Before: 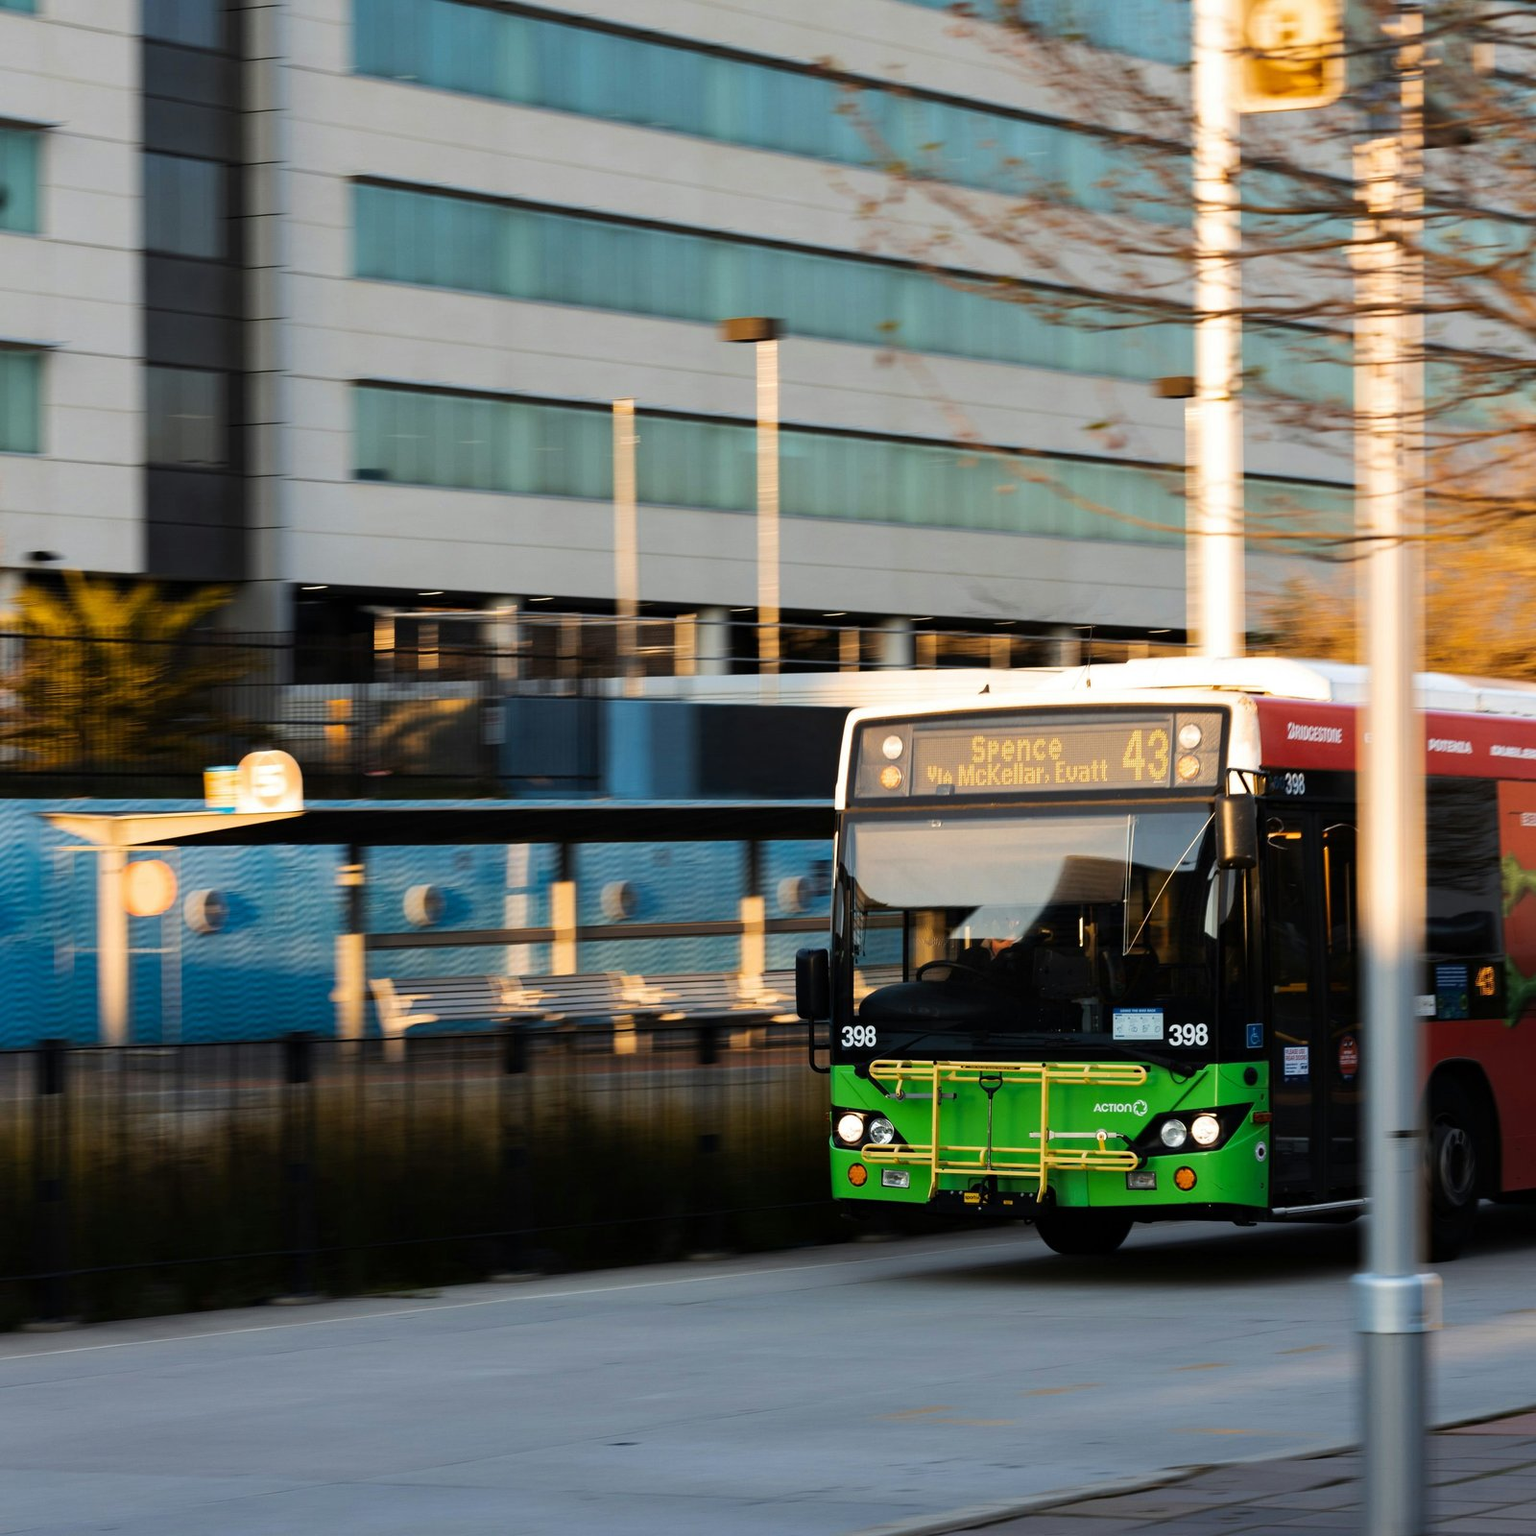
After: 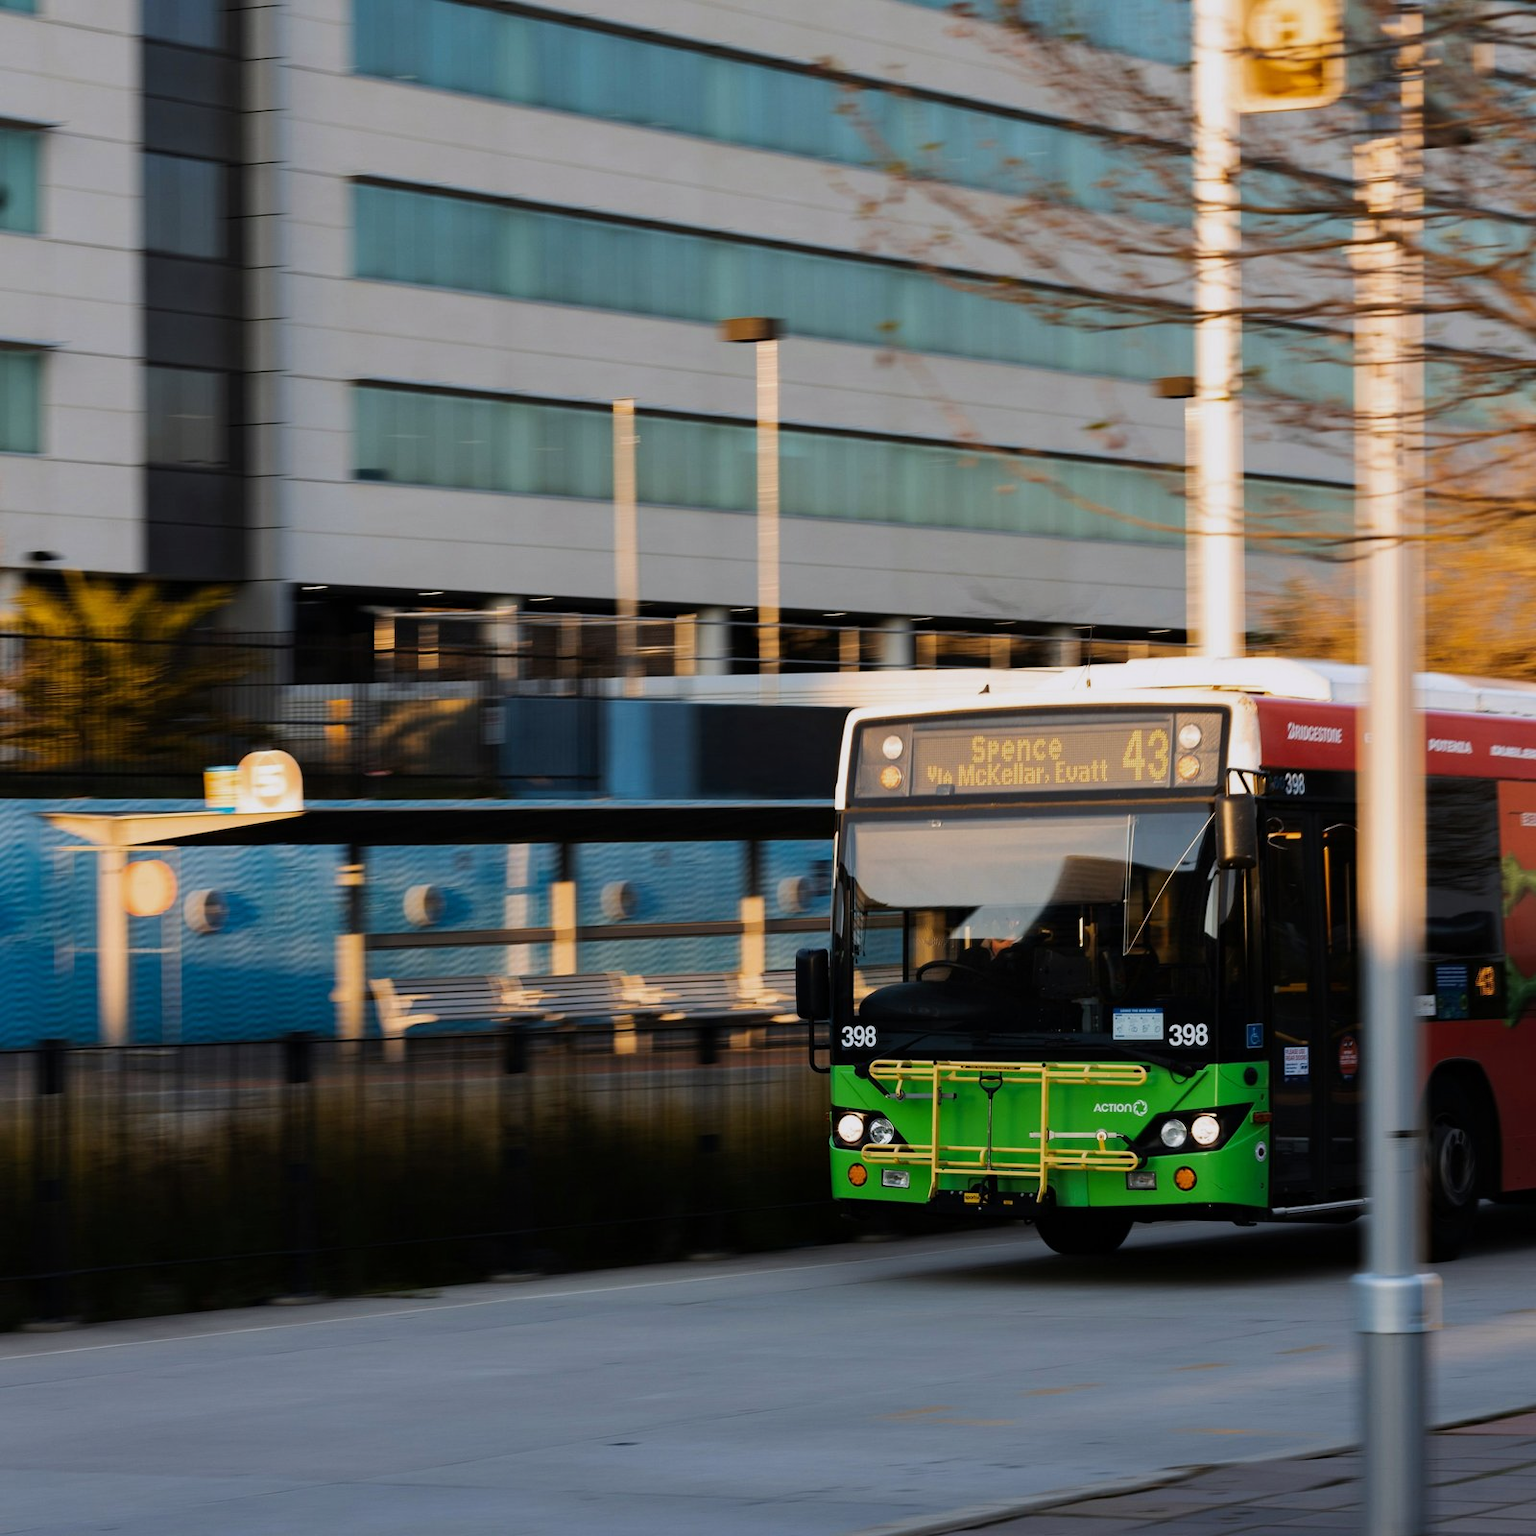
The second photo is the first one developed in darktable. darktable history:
exposure: exposure -0.36 EV, compensate highlight preservation false
white balance: red 1.009, blue 1.027
